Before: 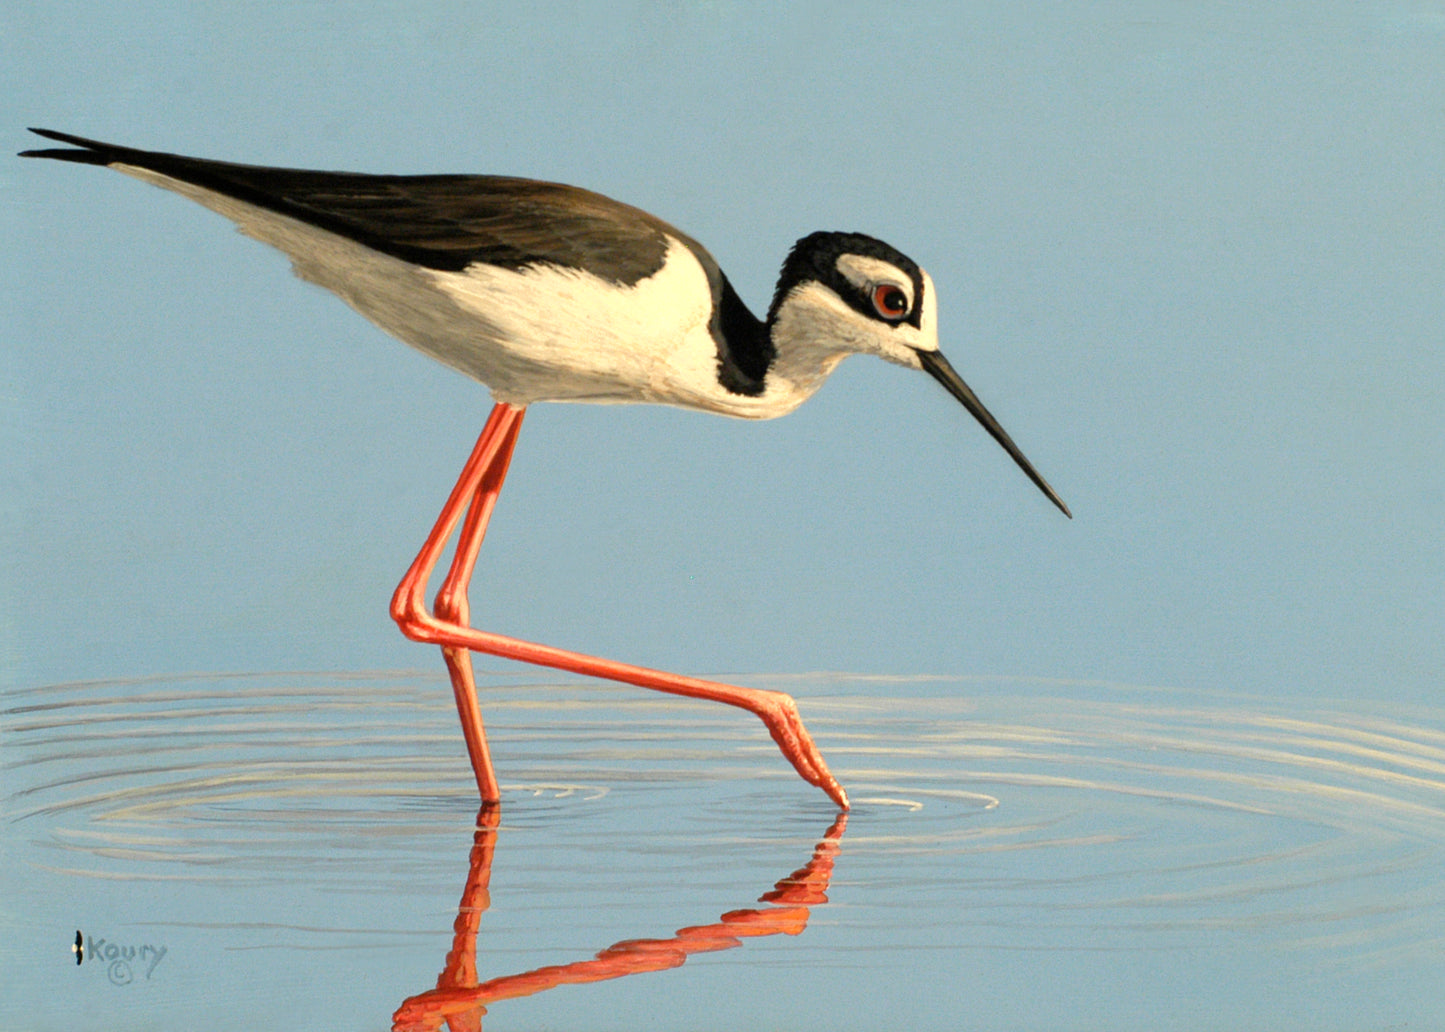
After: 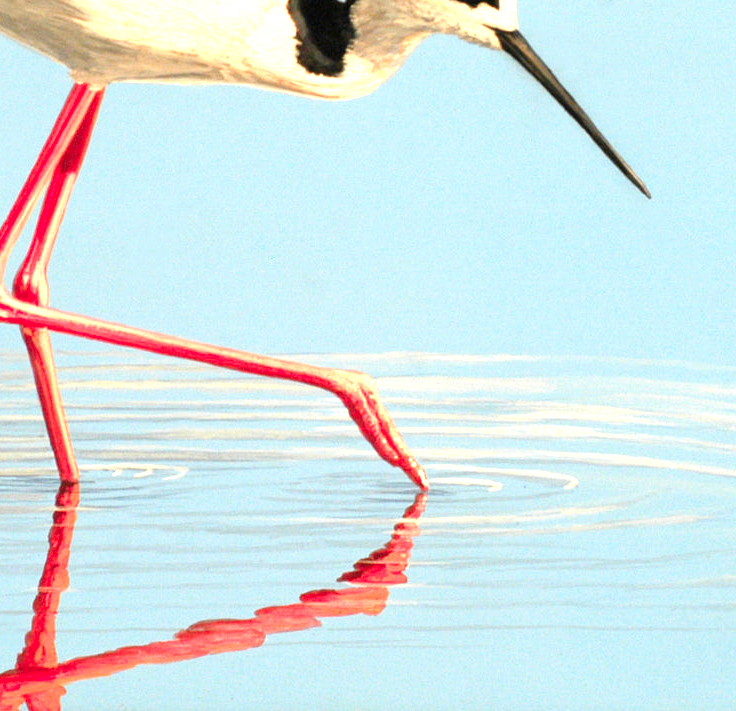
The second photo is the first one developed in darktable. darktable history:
crop and rotate: left 29.203%, top 31.099%, right 19.821%
color zones: curves: ch1 [(0.309, 0.524) (0.41, 0.329) (0.508, 0.509)]; ch2 [(0.25, 0.457) (0.75, 0.5)]
exposure: black level correction 0, exposure 0.953 EV, compensate highlight preservation false
